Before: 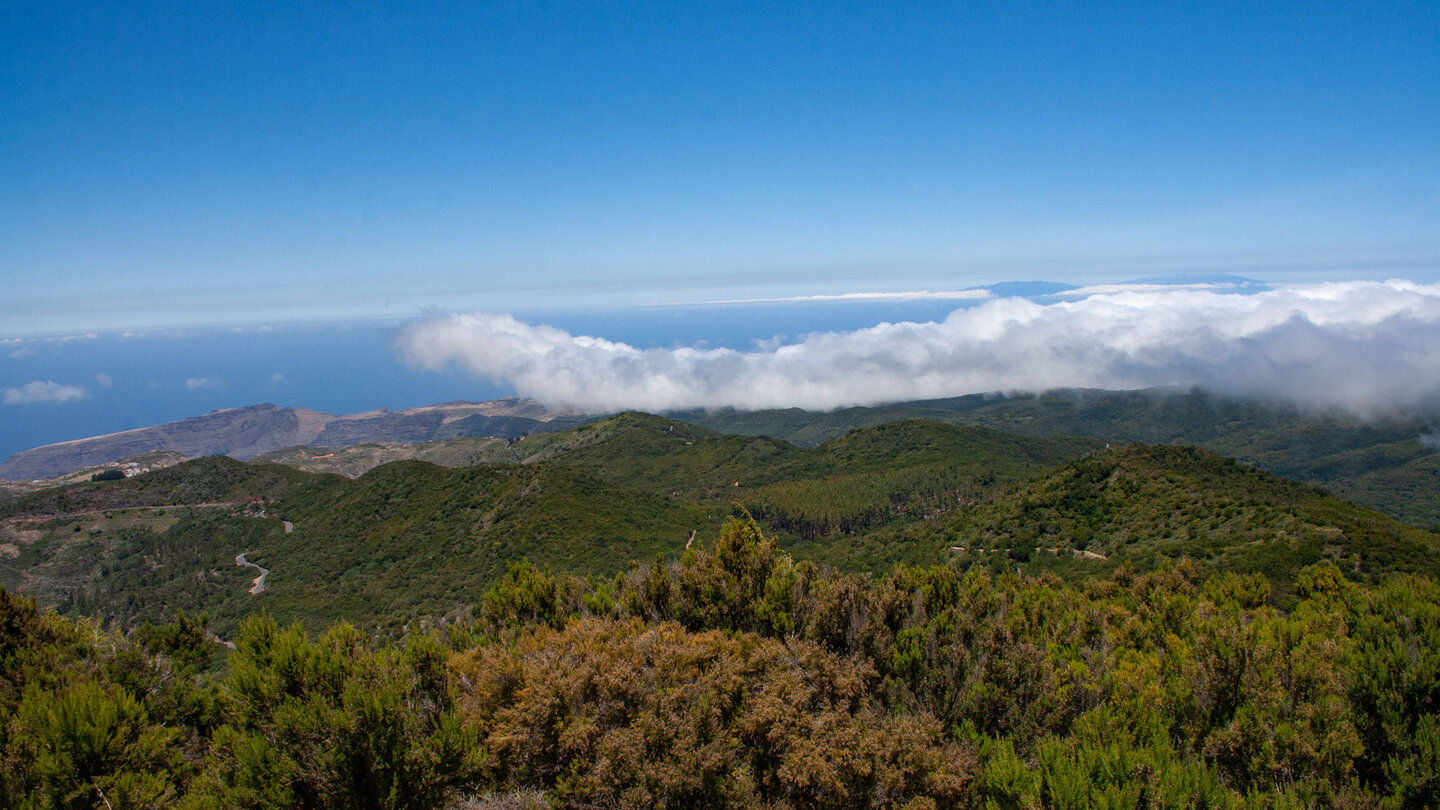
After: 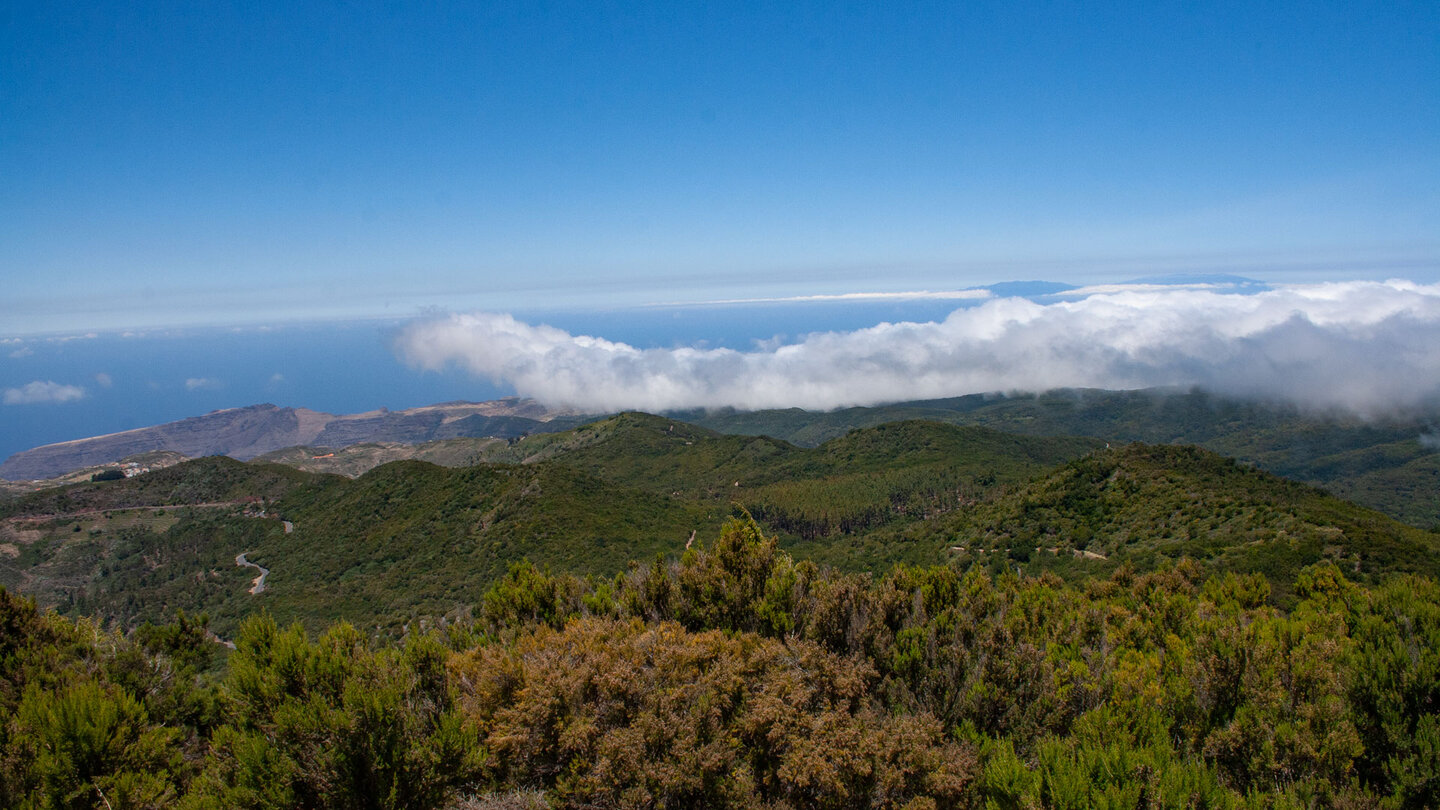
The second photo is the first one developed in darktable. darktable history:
exposure: exposure -0.048 EV, compensate highlight preservation false
